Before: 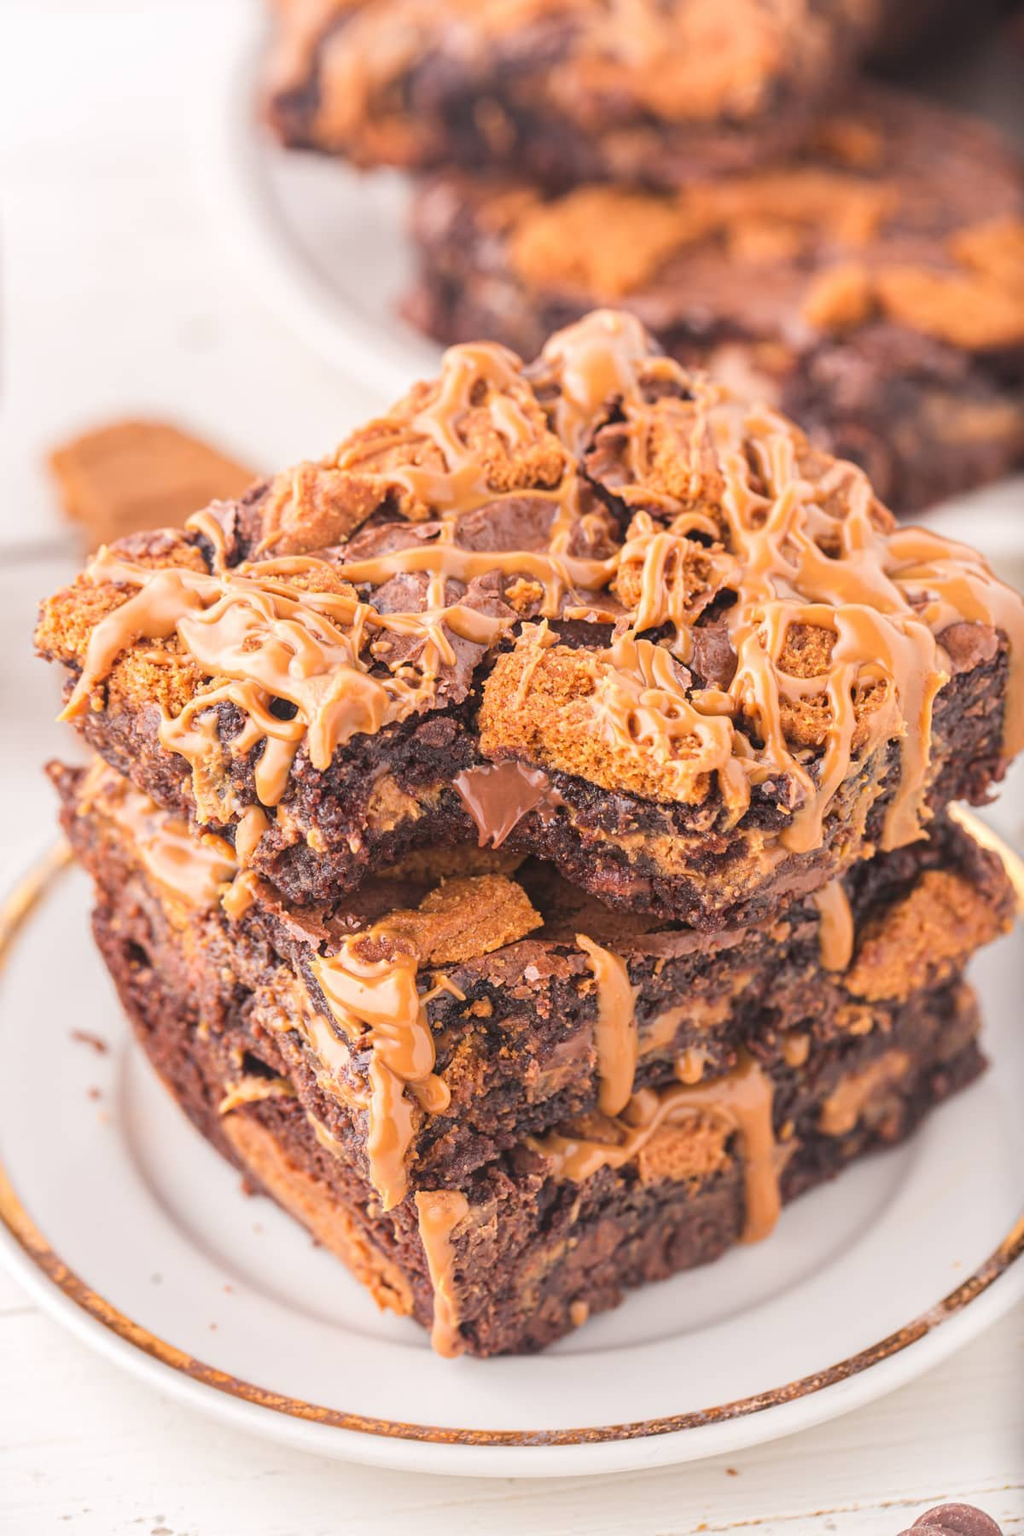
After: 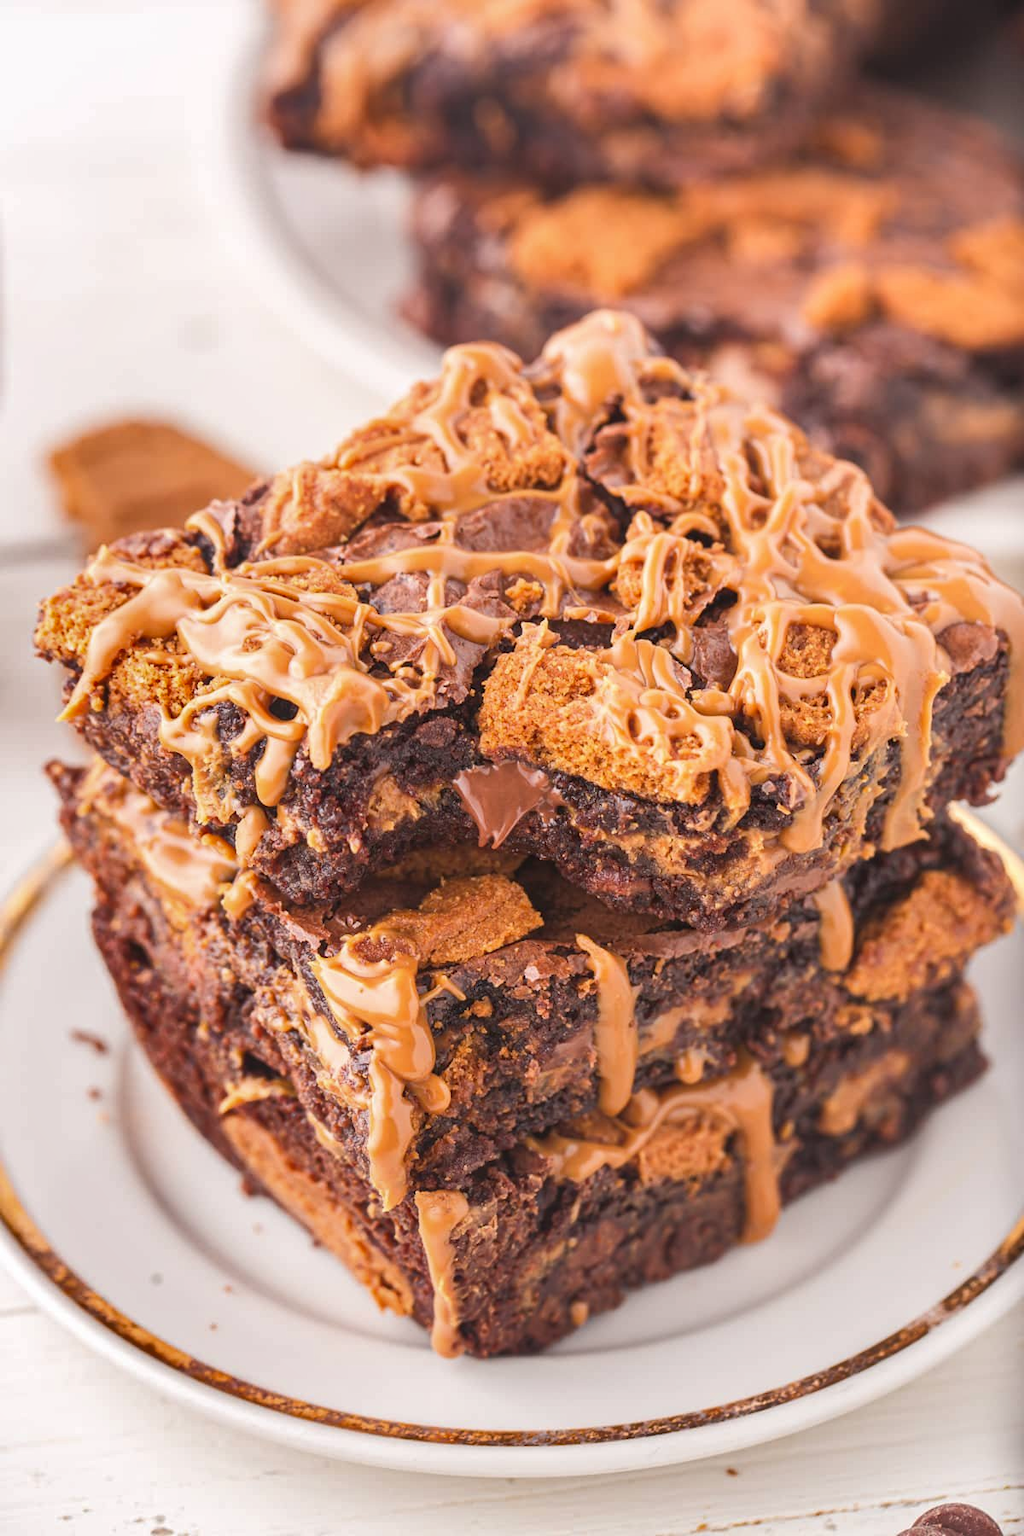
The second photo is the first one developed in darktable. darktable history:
shadows and highlights: radius 337.17, shadows 29.01, soften with gaussian
exposure: compensate highlight preservation false
